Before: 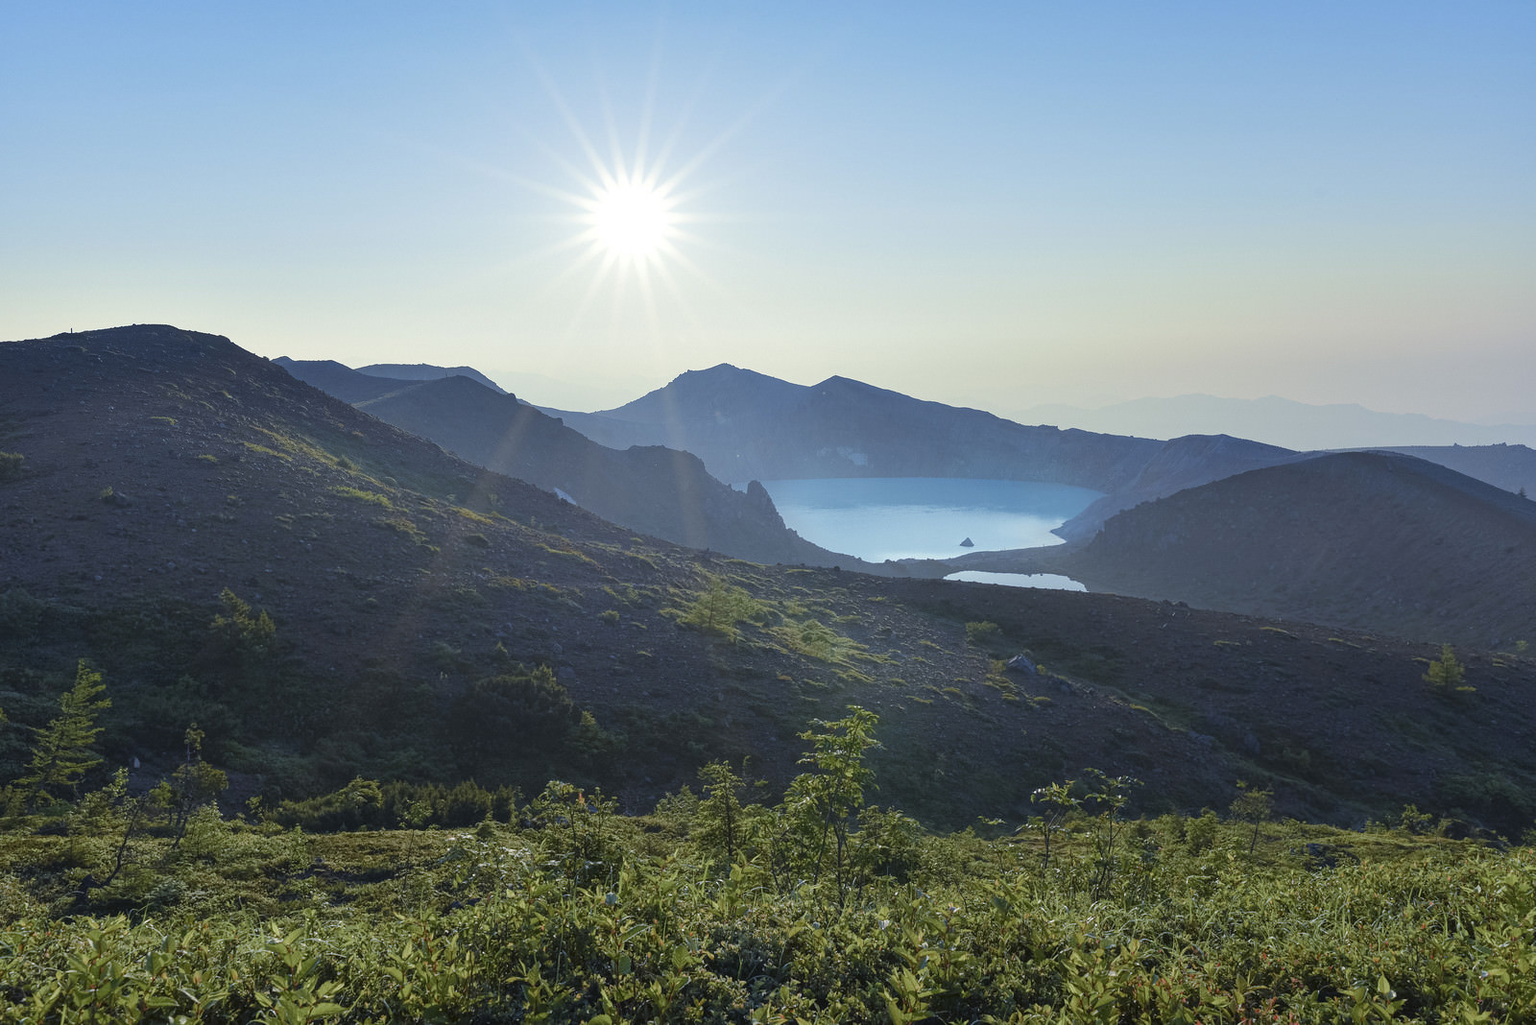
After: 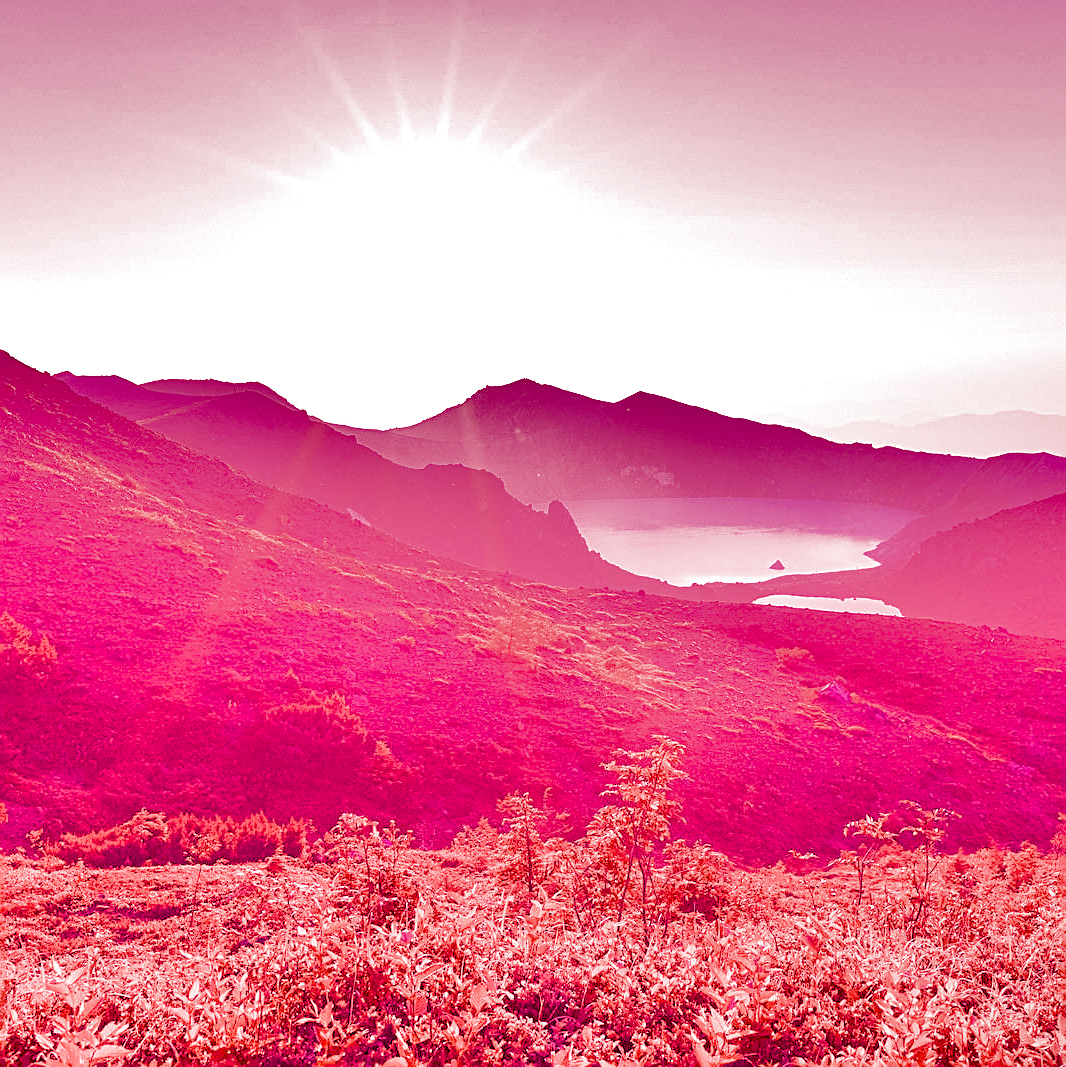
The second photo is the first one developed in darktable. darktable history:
crop and rotate: left 14.385%, right 18.948%
color balance rgb: linear chroma grading › global chroma 15%, perceptual saturation grading › global saturation 30%
exposure: black level correction 0, exposure 0.7 EV, compensate exposure bias true, compensate highlight preservation false
filmic rgb: black relative exposure -7.65 EV, white relative exposure 4.56 EV, hardness 3.61
white balance: red 4.26, blue 1.802
sharpen: on, module defaults
shadows and highlights: radius 108.52, shadows 44.07, highlights -67.8, low approximation 0.01, soften with gaussian
